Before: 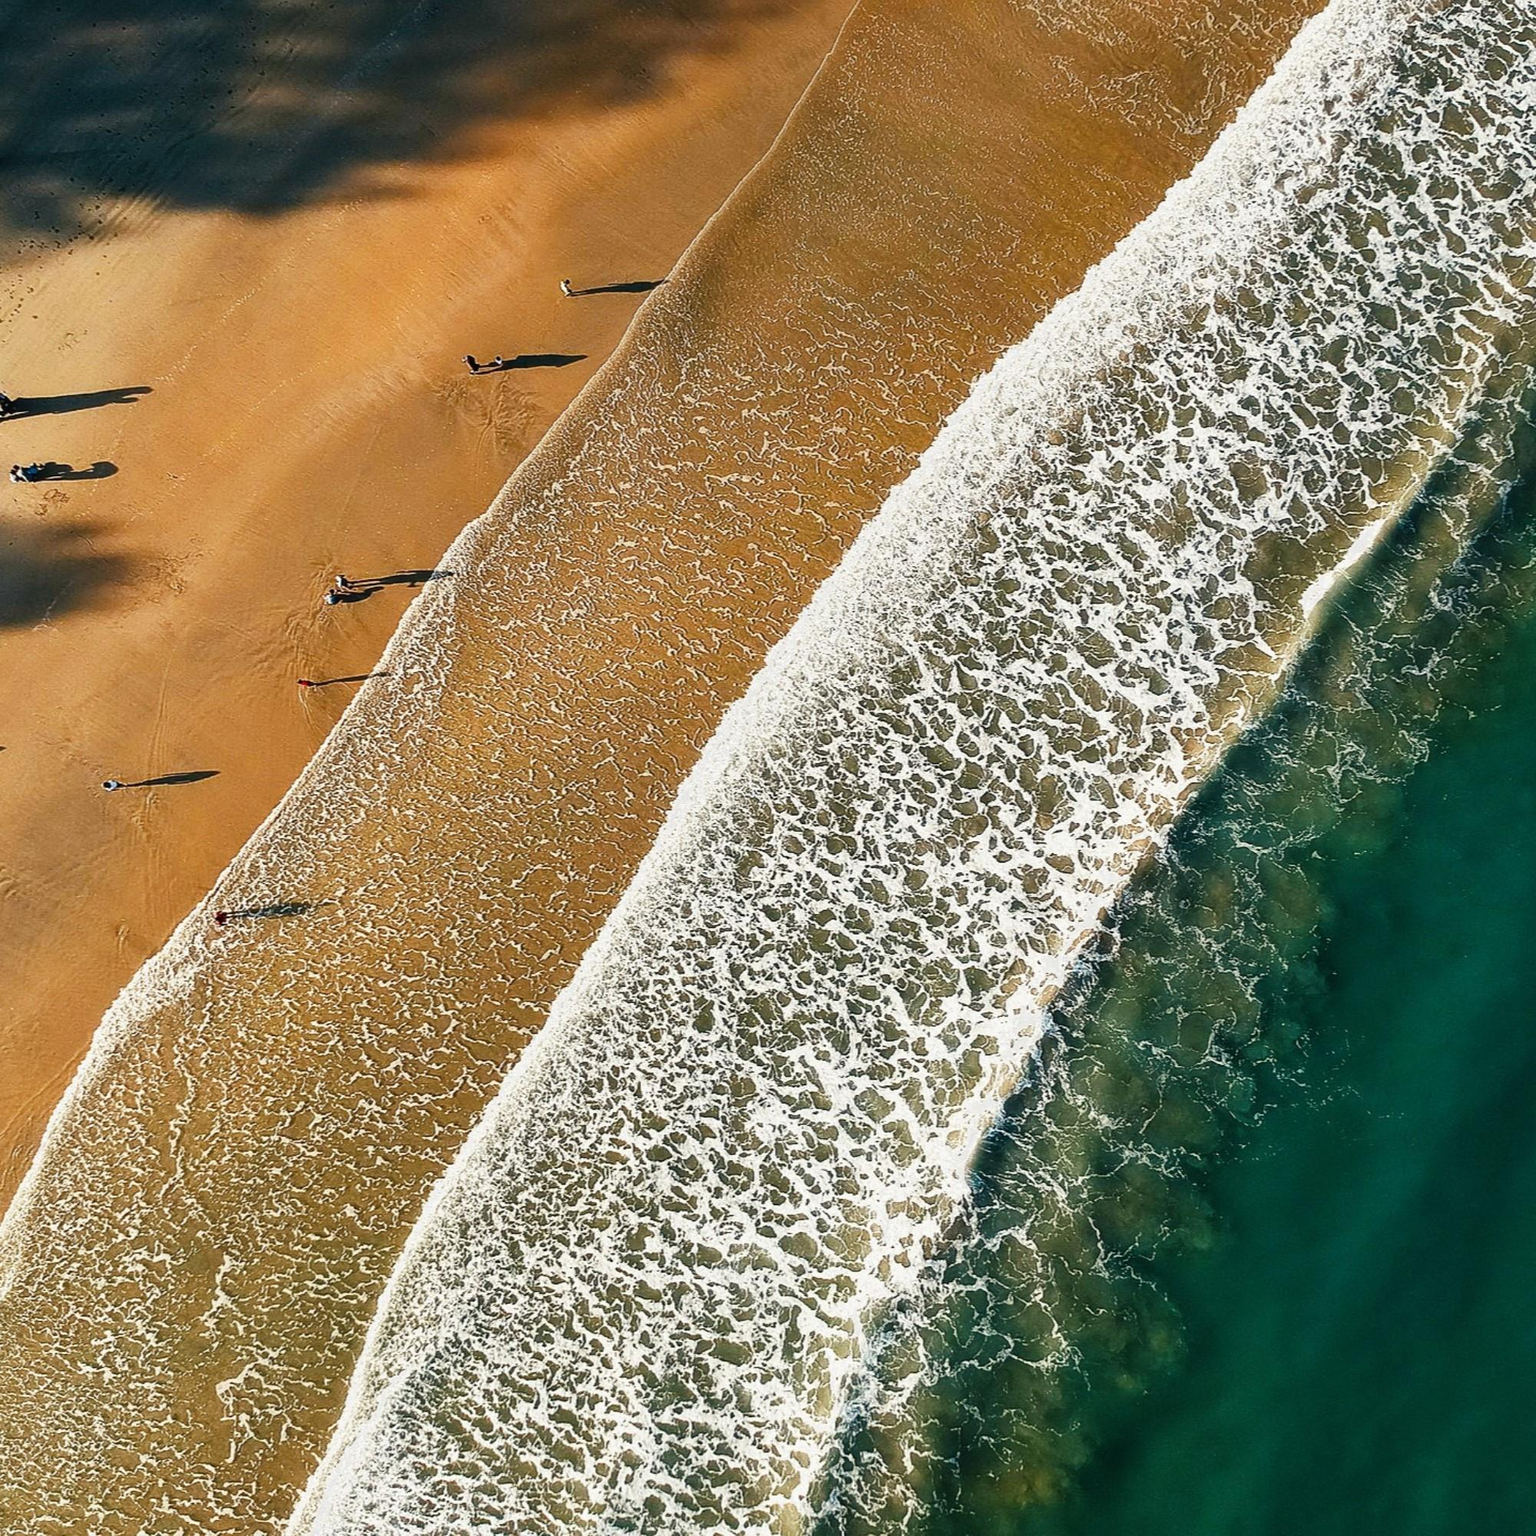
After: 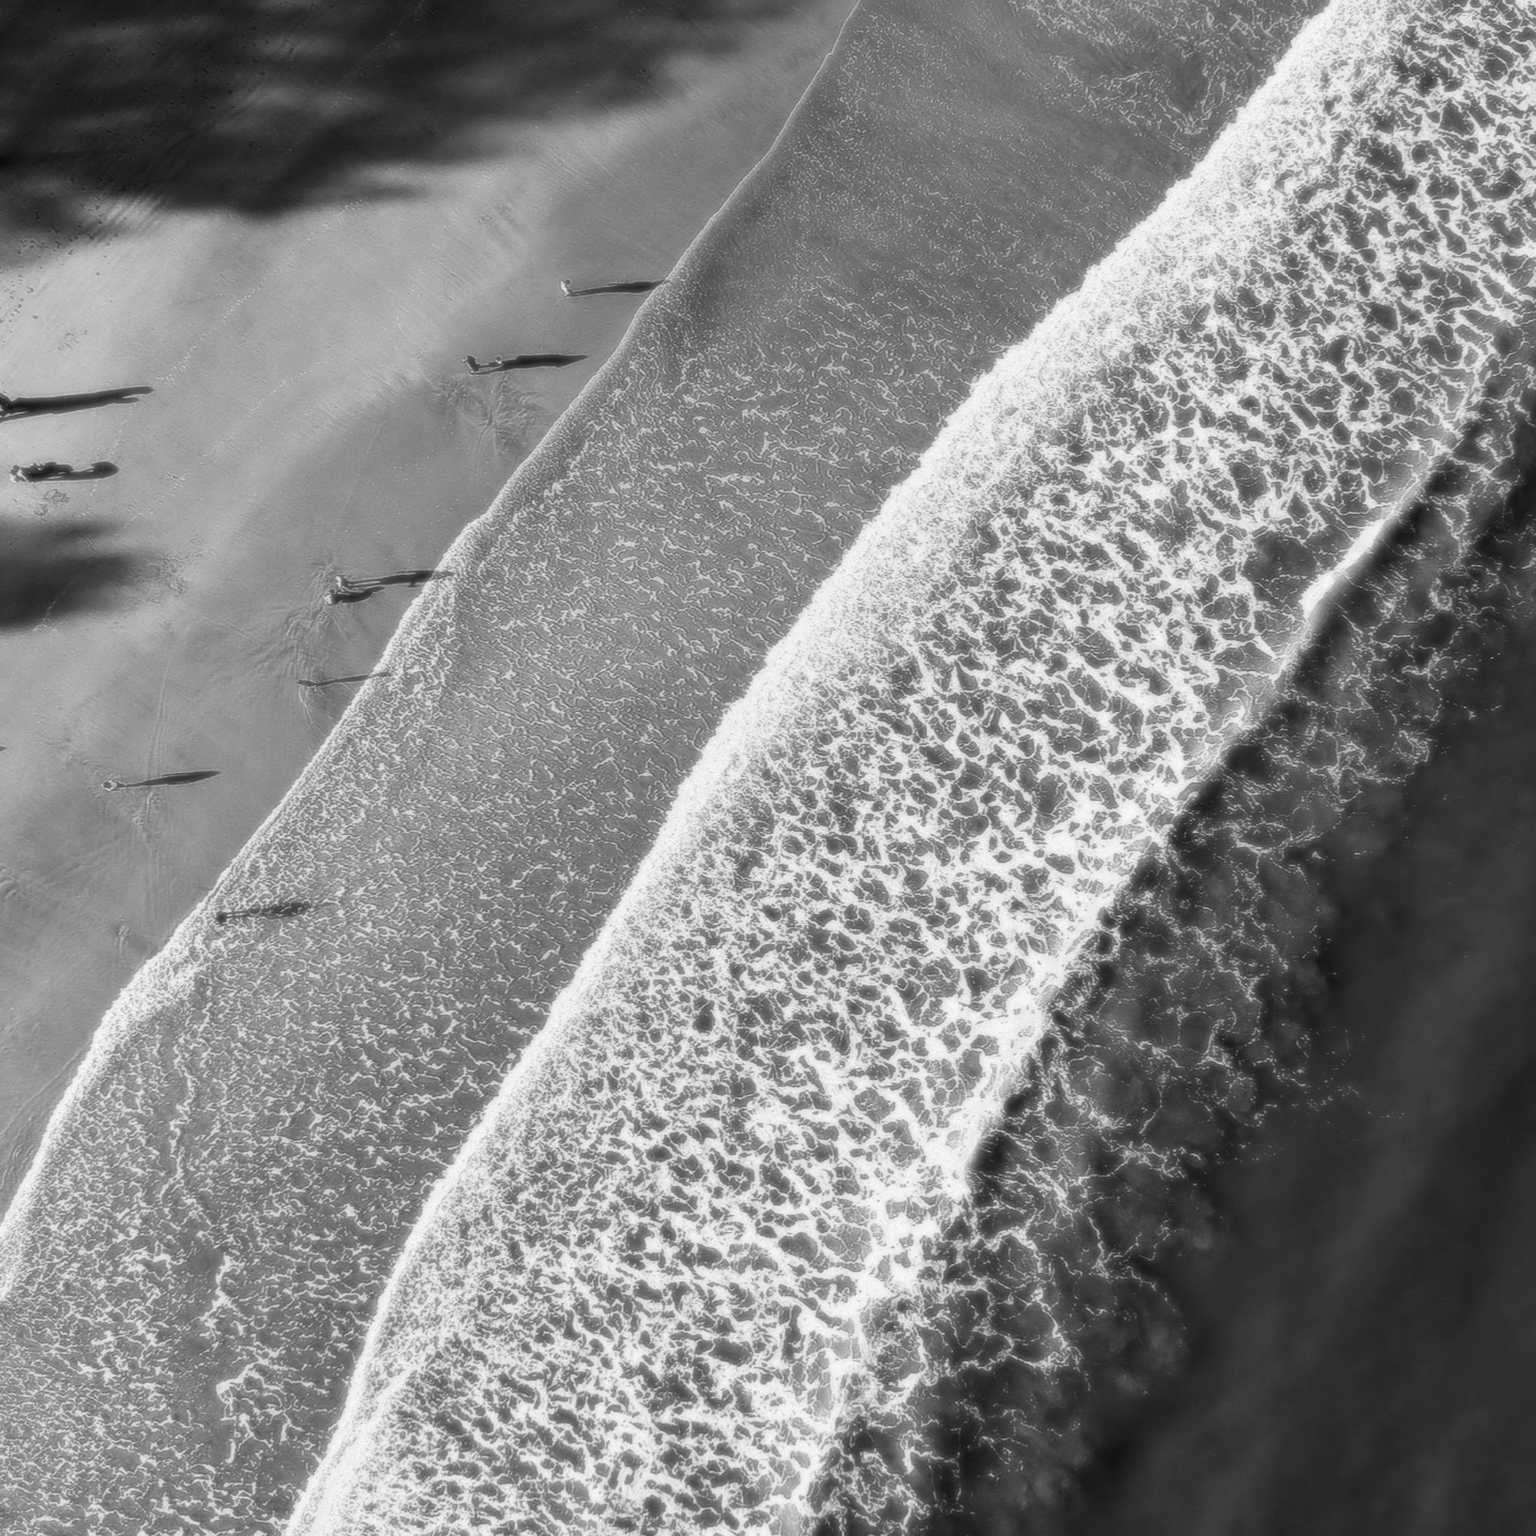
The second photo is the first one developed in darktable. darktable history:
monochrome: a 30.25, b 92.03
local contrast: highlights 100%, shadows 100%, detail 120%, midtone range 0.2
soften: size 8.67%, mix 49%
levels: mode automatic, black 0.023%, white 99.97%, levels [0.062, 0.494, 0.925]
